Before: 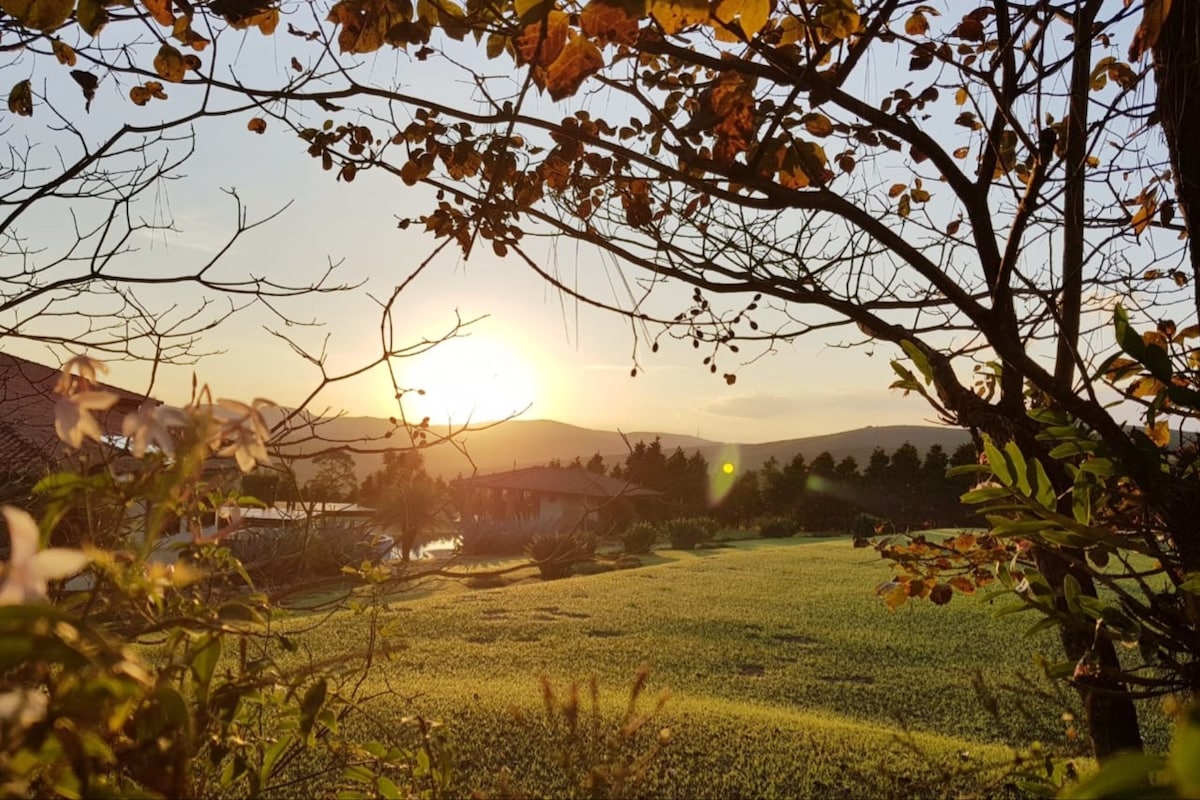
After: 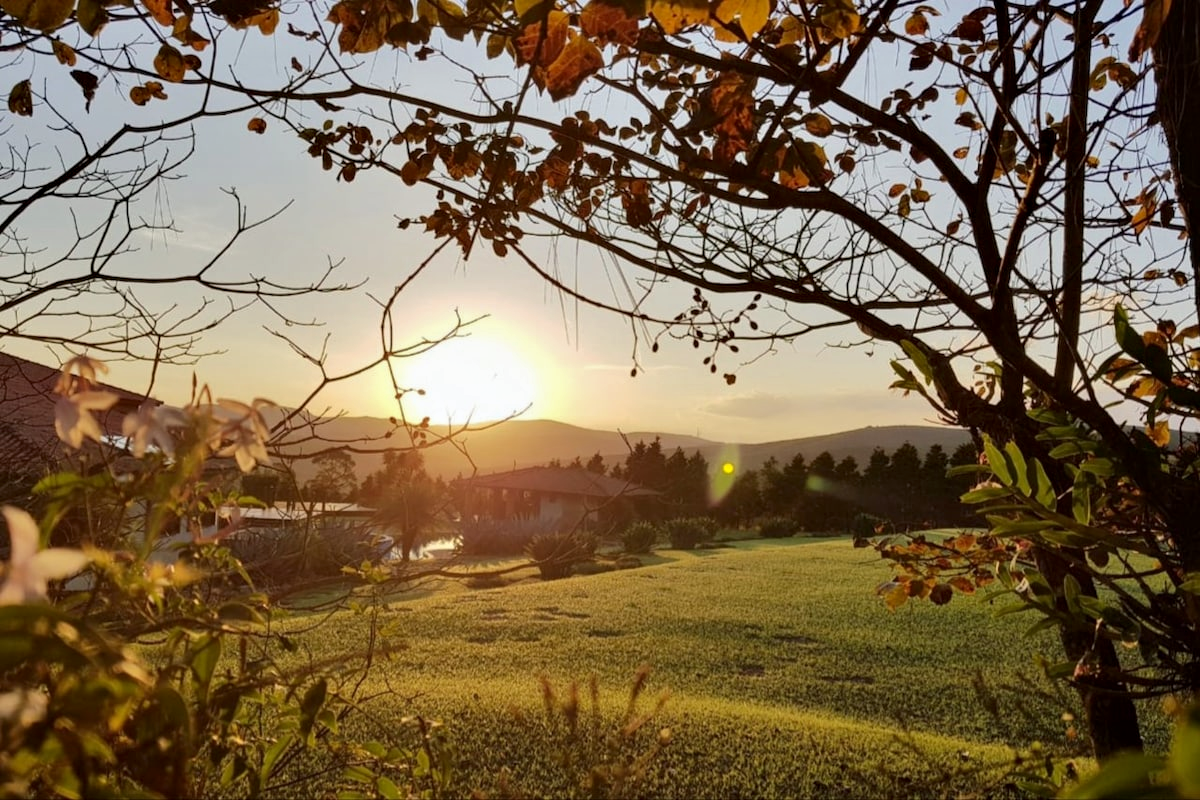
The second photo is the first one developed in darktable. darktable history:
contrast equalizer: y [[0.524 ×6], [0.512 ×6], [0.379 ×6], [0 ×6], [0 ×6]]
shadows and highlights: shadows -20.09, white point adjustment -2.15, highlights -35.18
